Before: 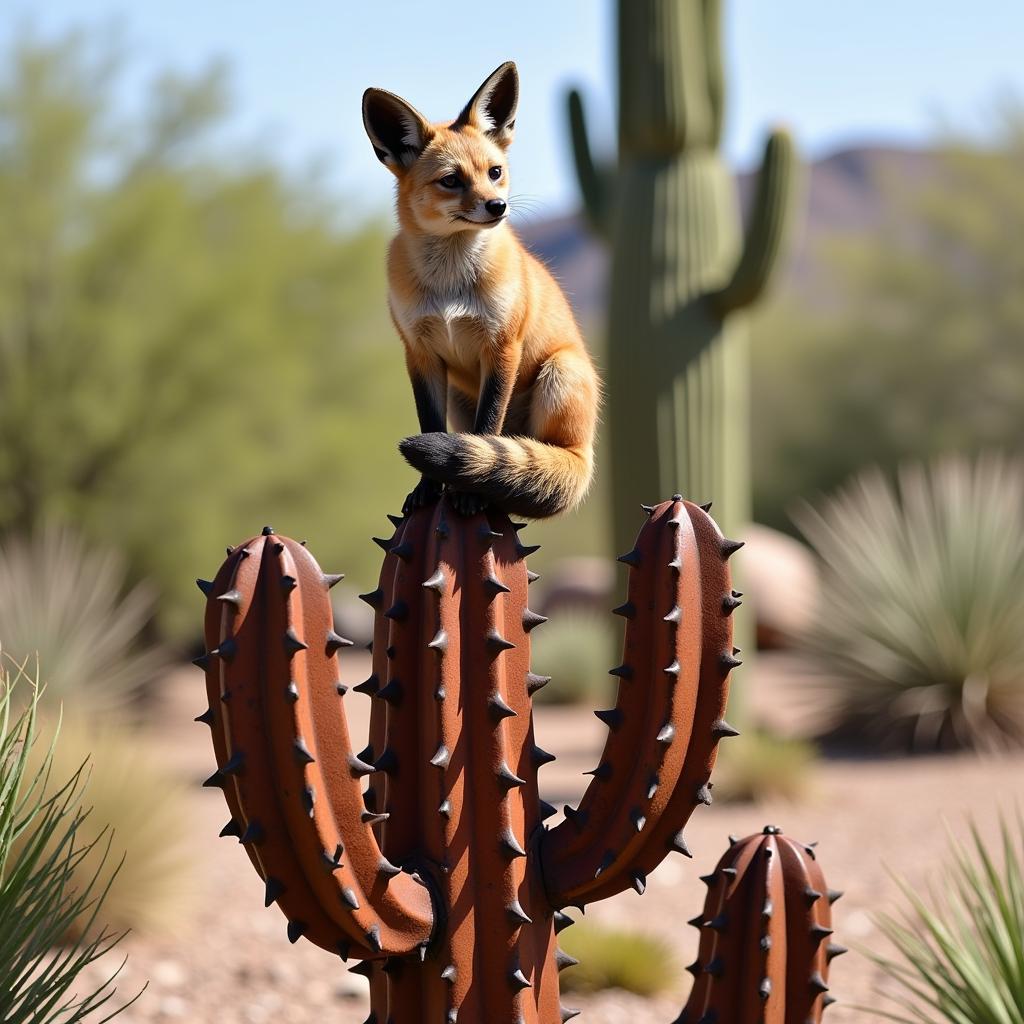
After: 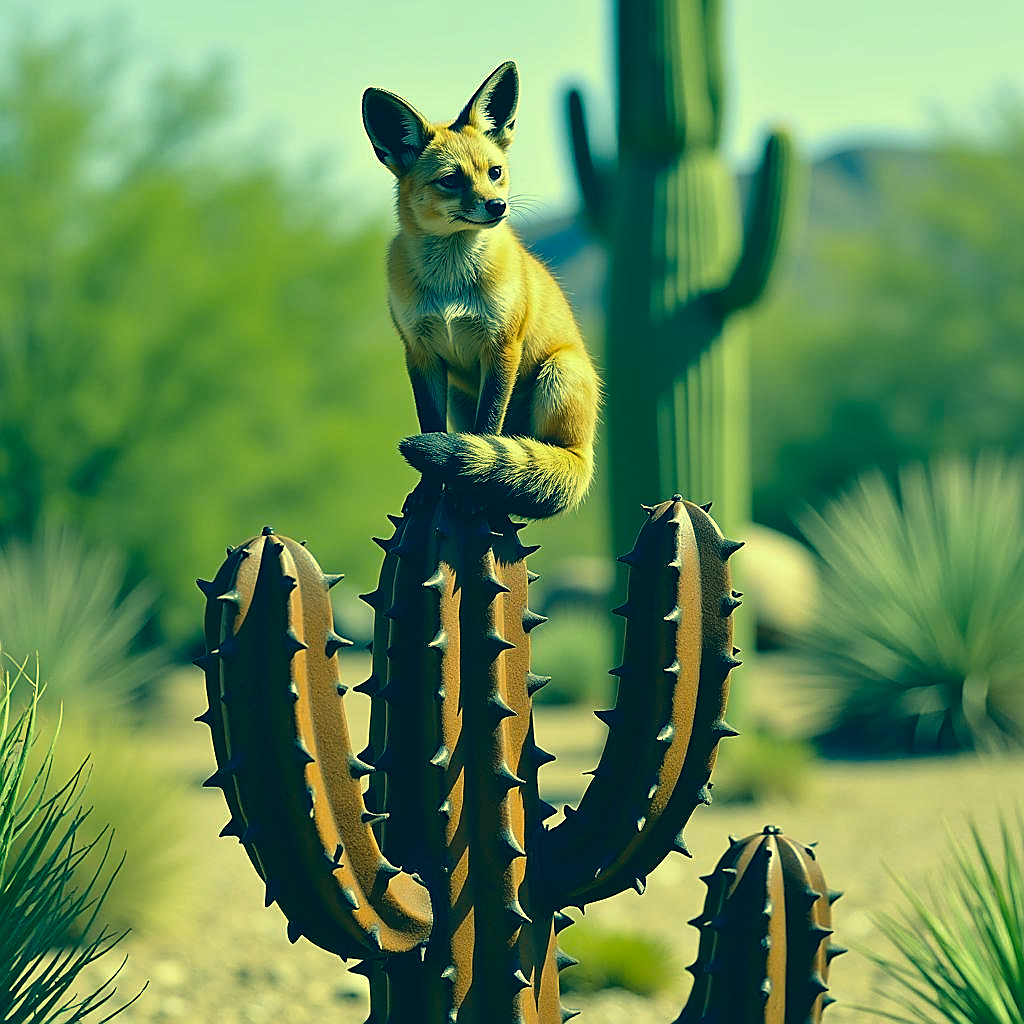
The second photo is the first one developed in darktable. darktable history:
sharpen: radius 1.4, amount 1.25, threshold 0.7
color correction: highlights a* -15.58, highlights b* 40, shadows a* -40, shadows b* -26.18
